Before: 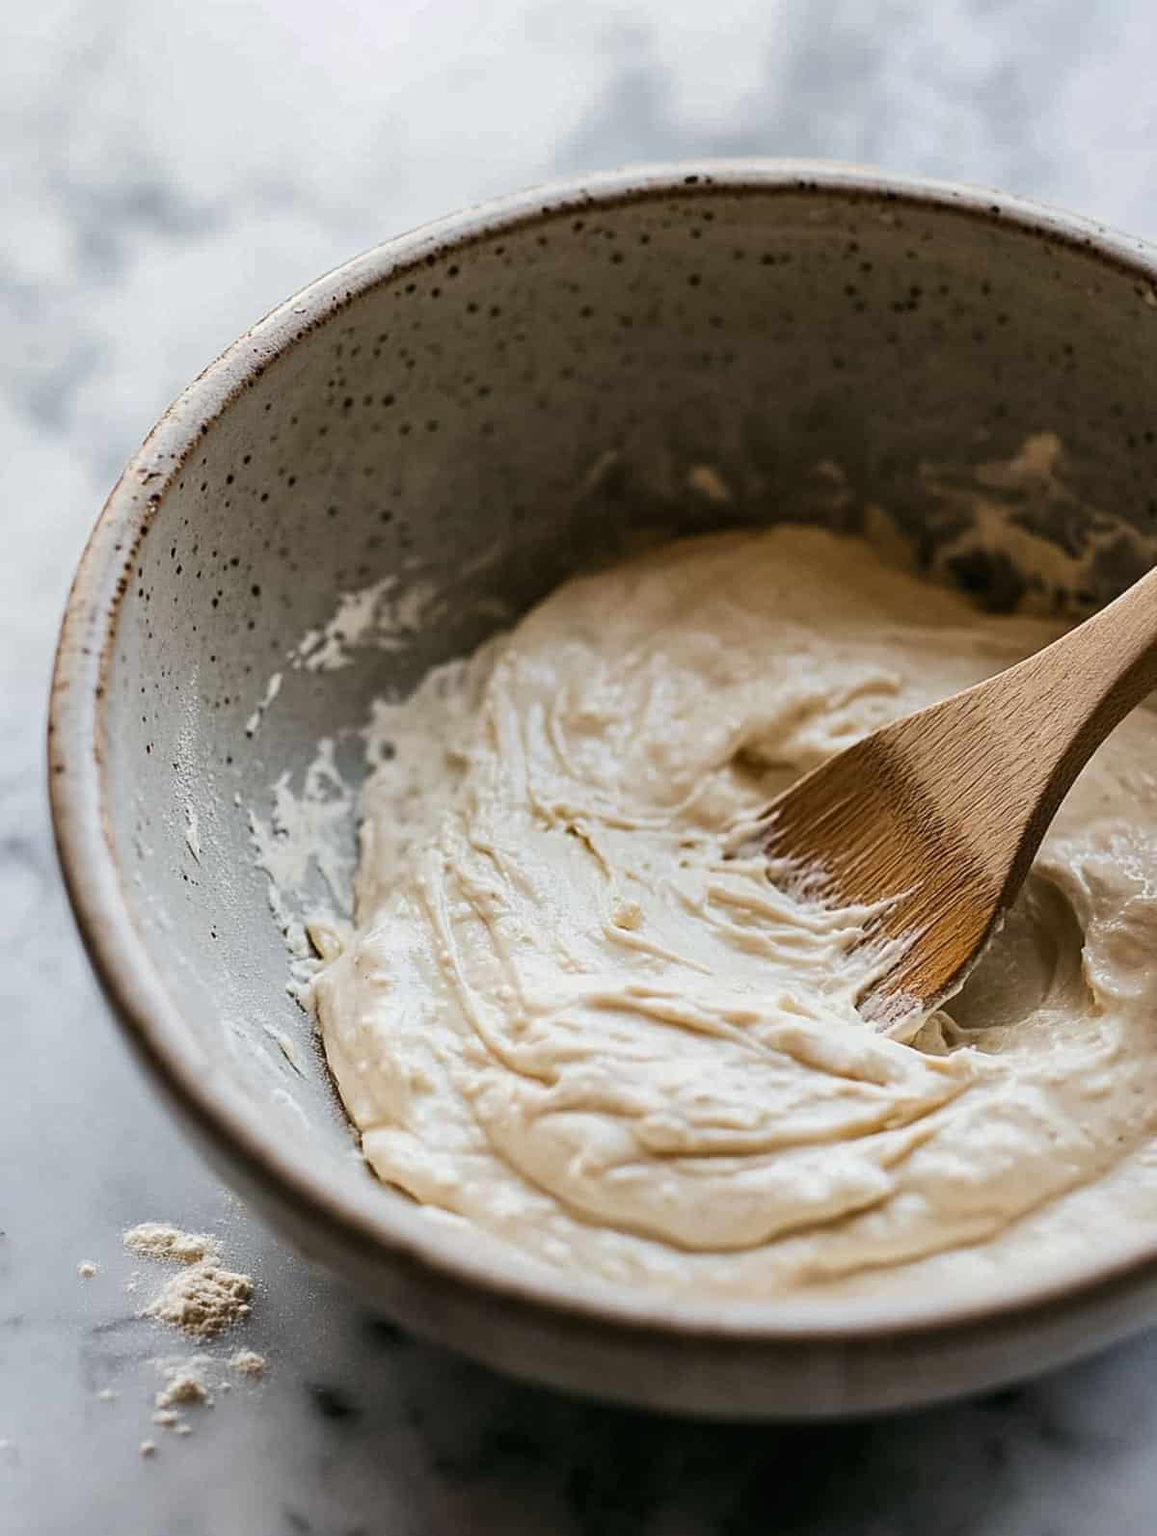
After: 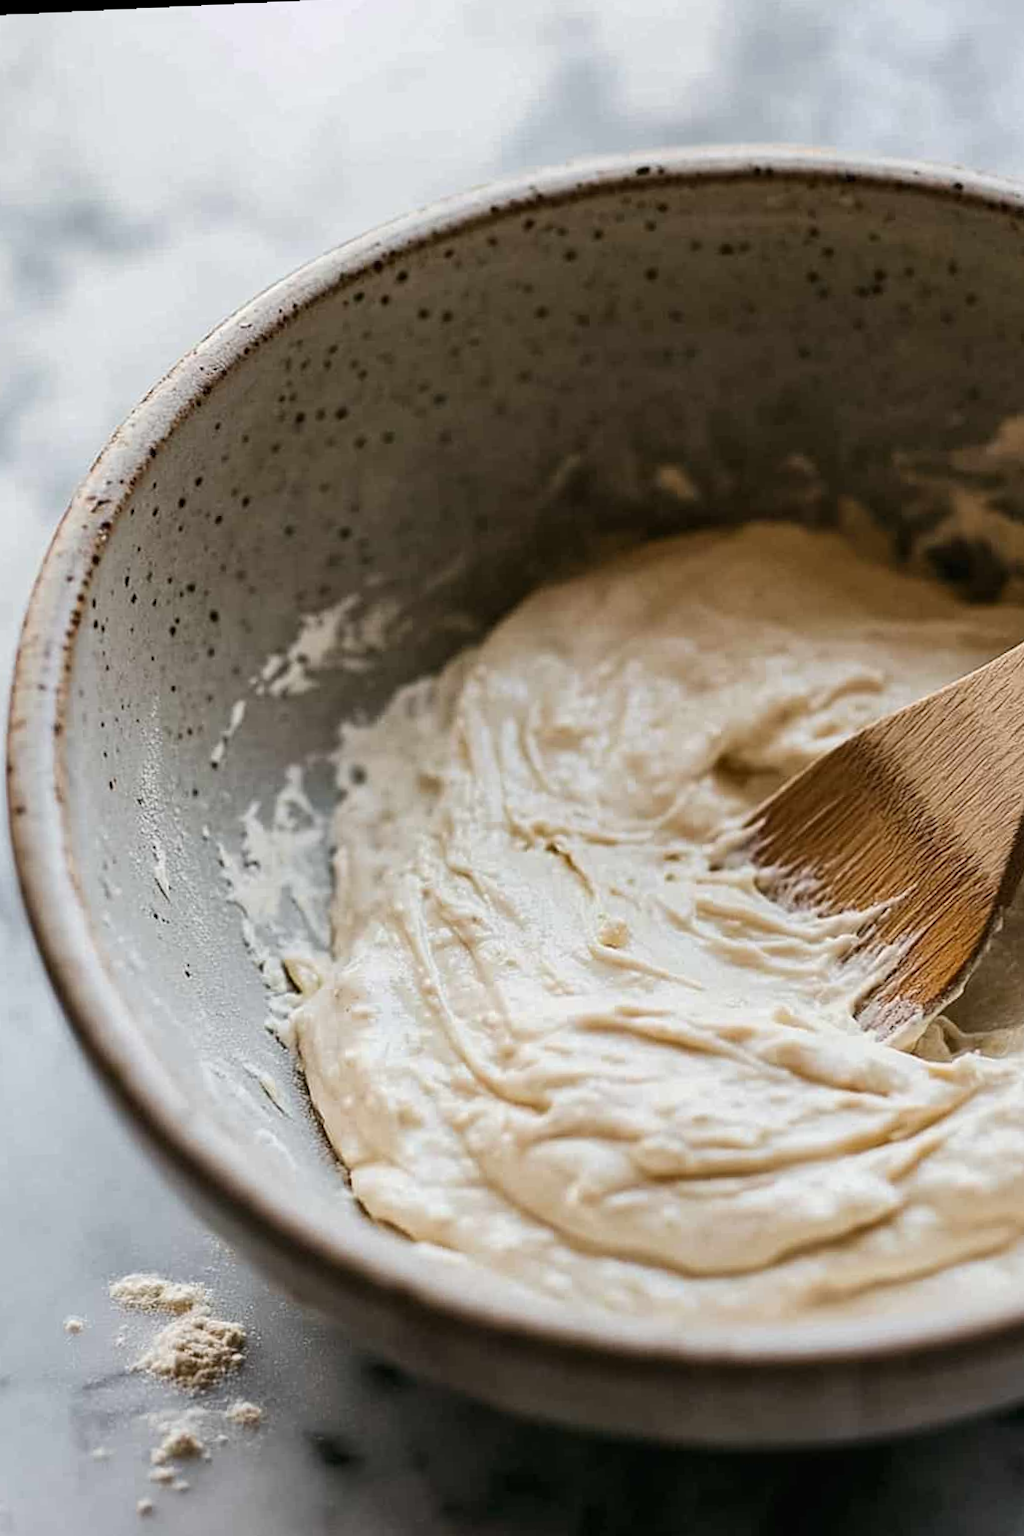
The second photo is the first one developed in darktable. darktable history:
crop and rotate: angle 1°, left 4.281%, top 0.642%, right 11.383%, bottom 2.486%
rotate and perspective: rotation -1.75°, automatic cropping off
